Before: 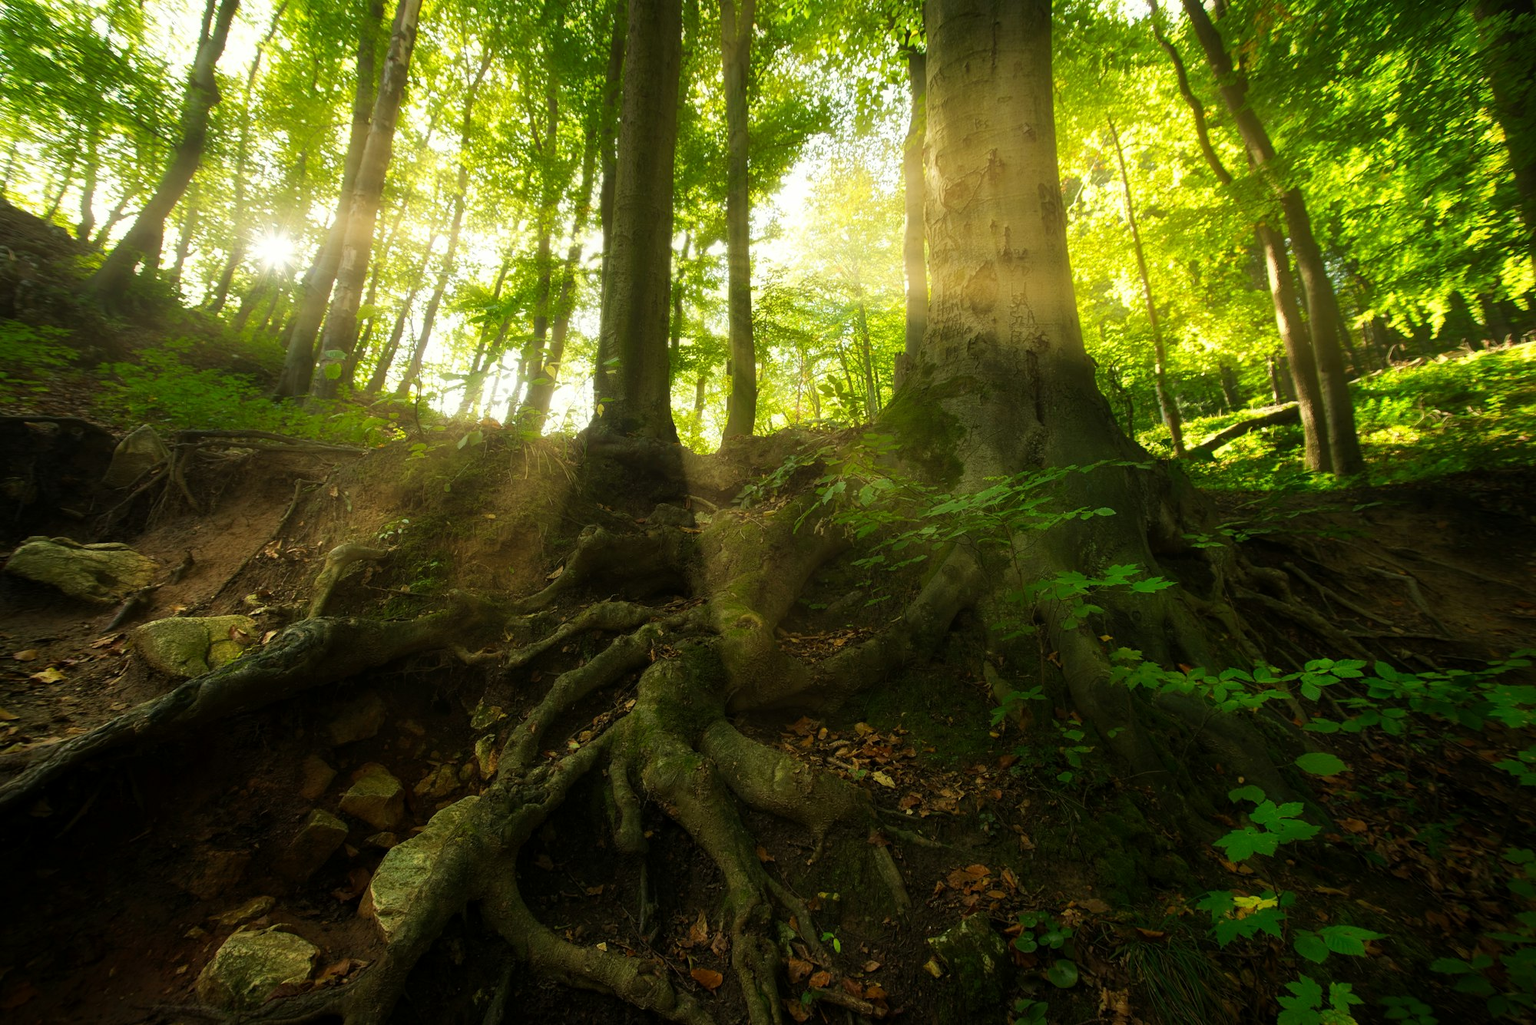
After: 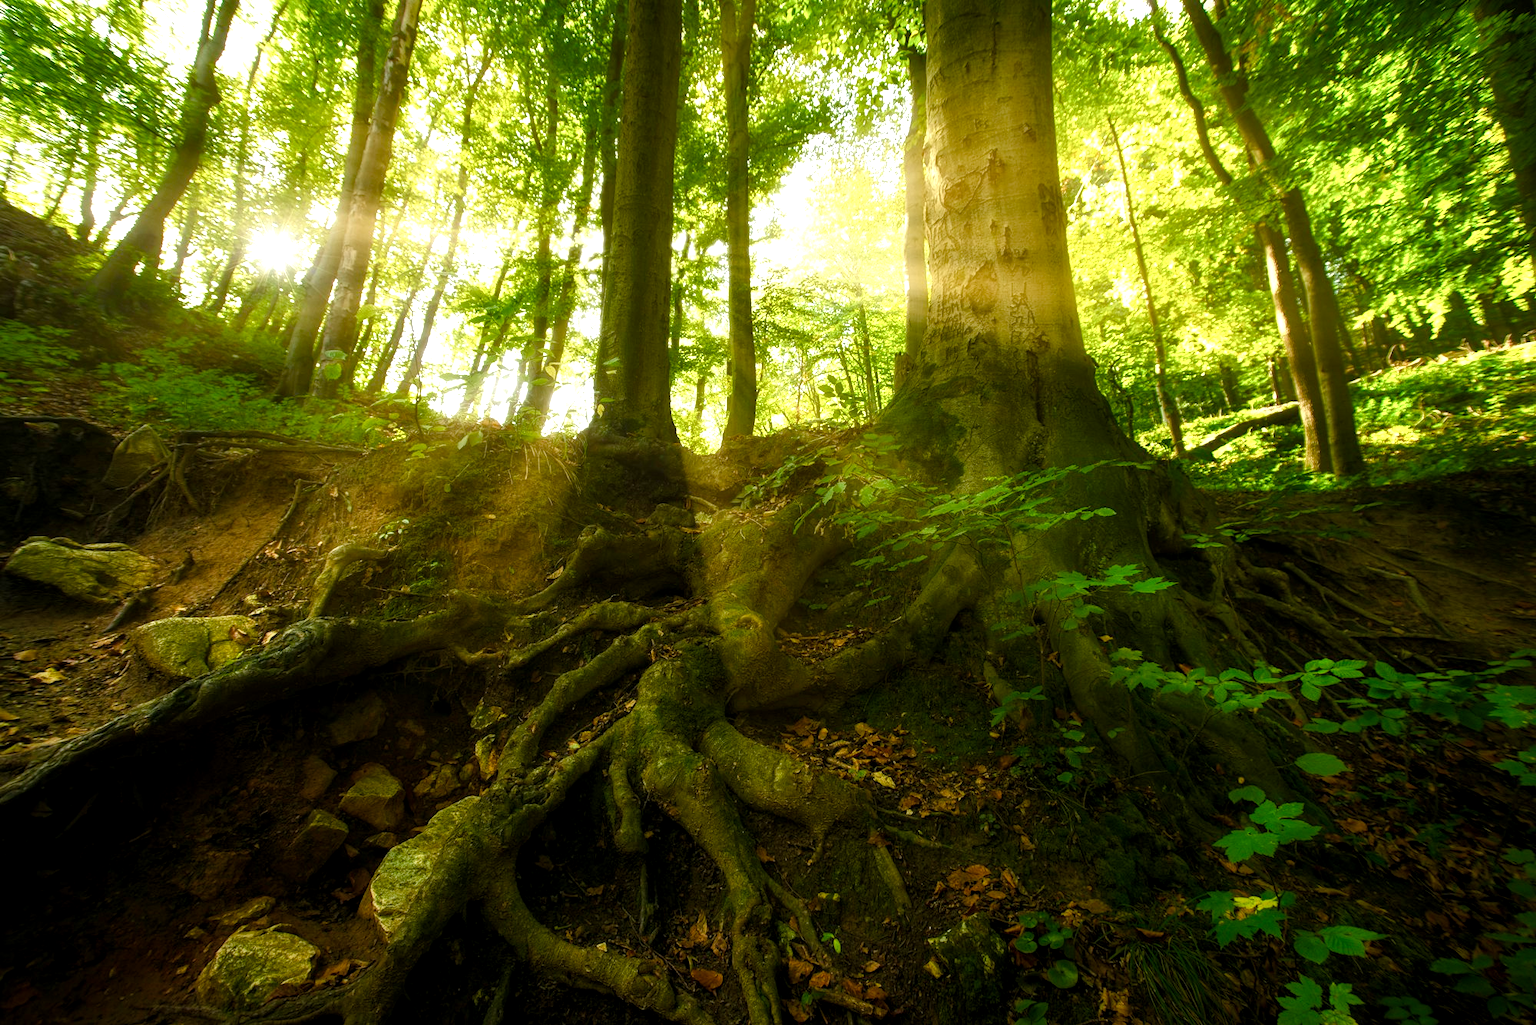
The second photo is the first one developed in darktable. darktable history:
color balance rgb: perceptual saturation grading › global saturation 25%, perceptual saturation grading › highlights -50%, perceptual saturation grading › shadows 30%, perceptual brilliance grading › global brilliance 12%, global vibrance 20%
local contrast: detail 130%
